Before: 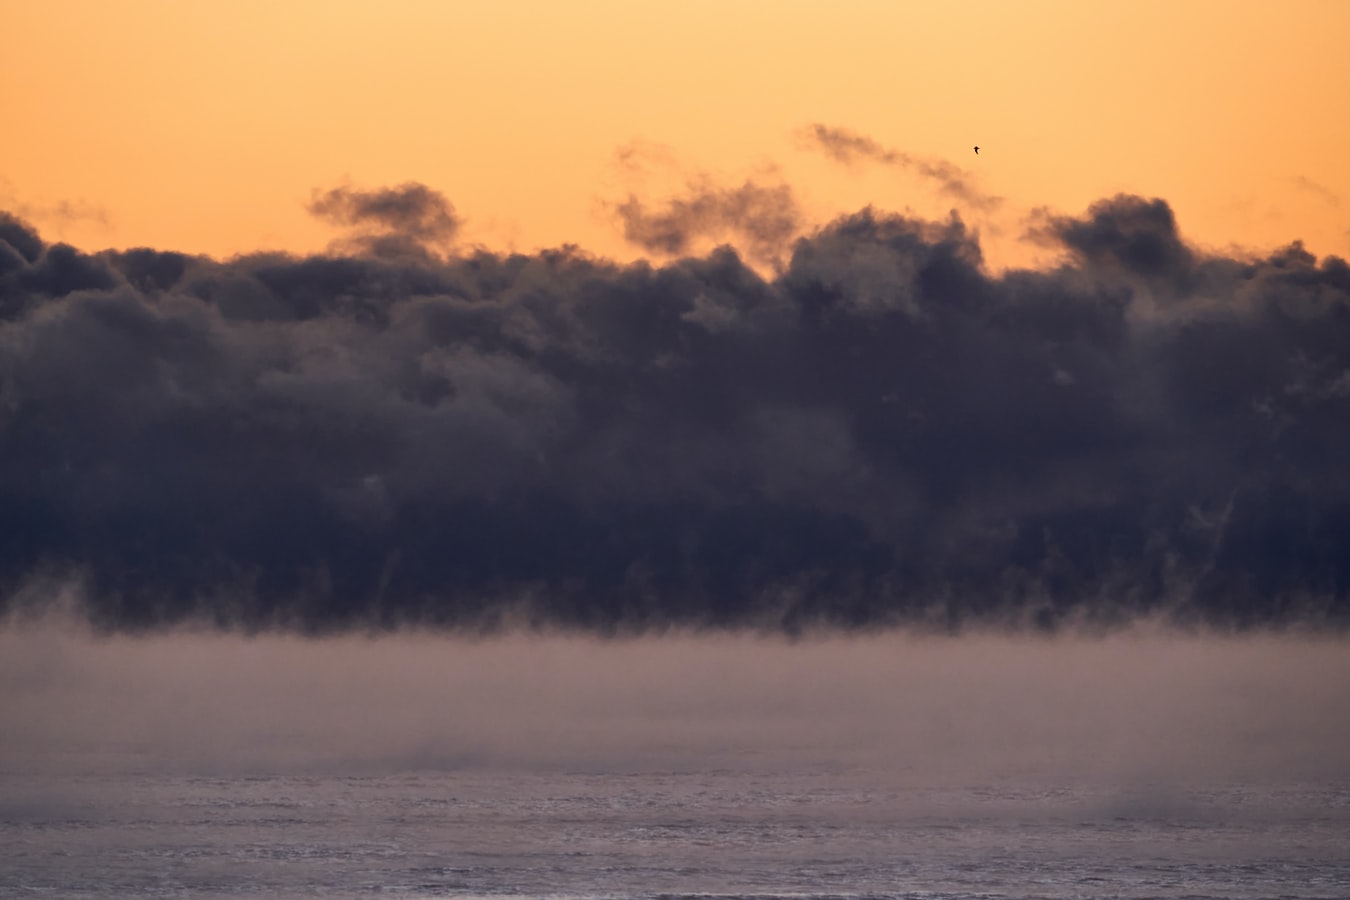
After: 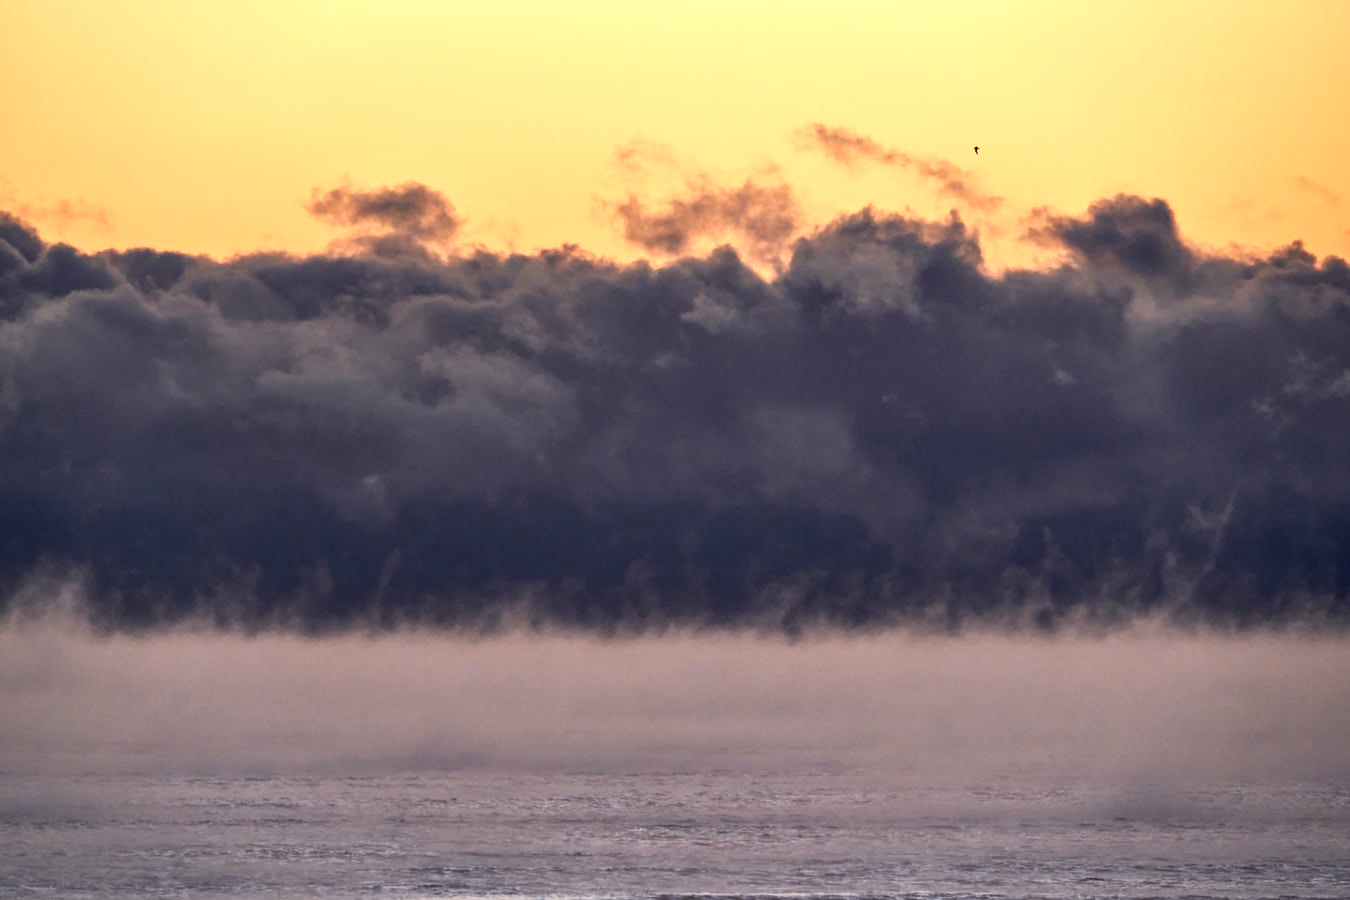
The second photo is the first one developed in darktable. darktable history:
local contrast: detail 130%
exposure: black level correction 0.001, exposure 0.675 EV, compensate highlight preservation false
